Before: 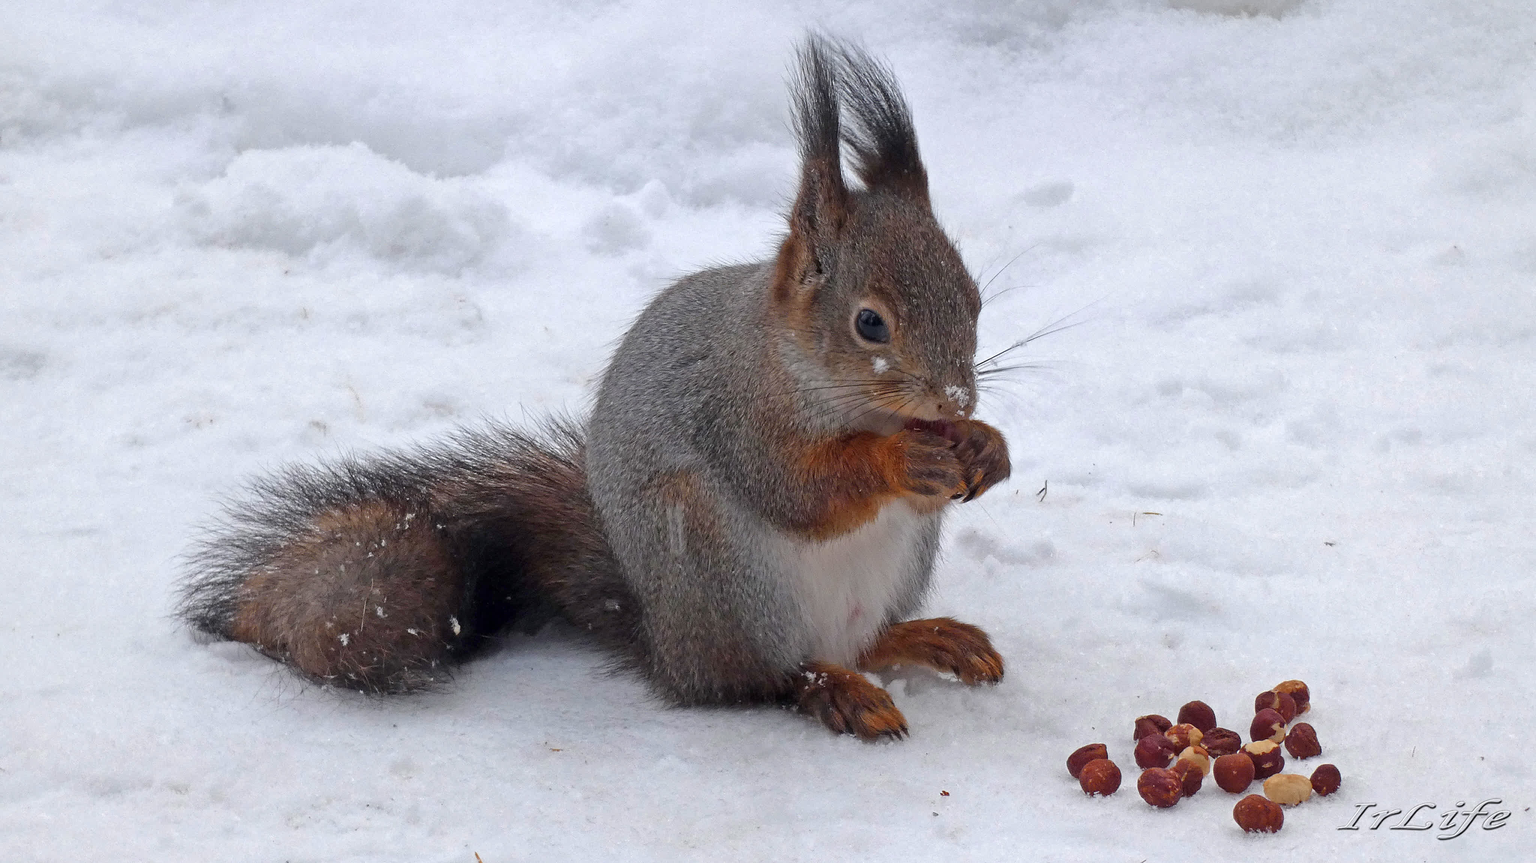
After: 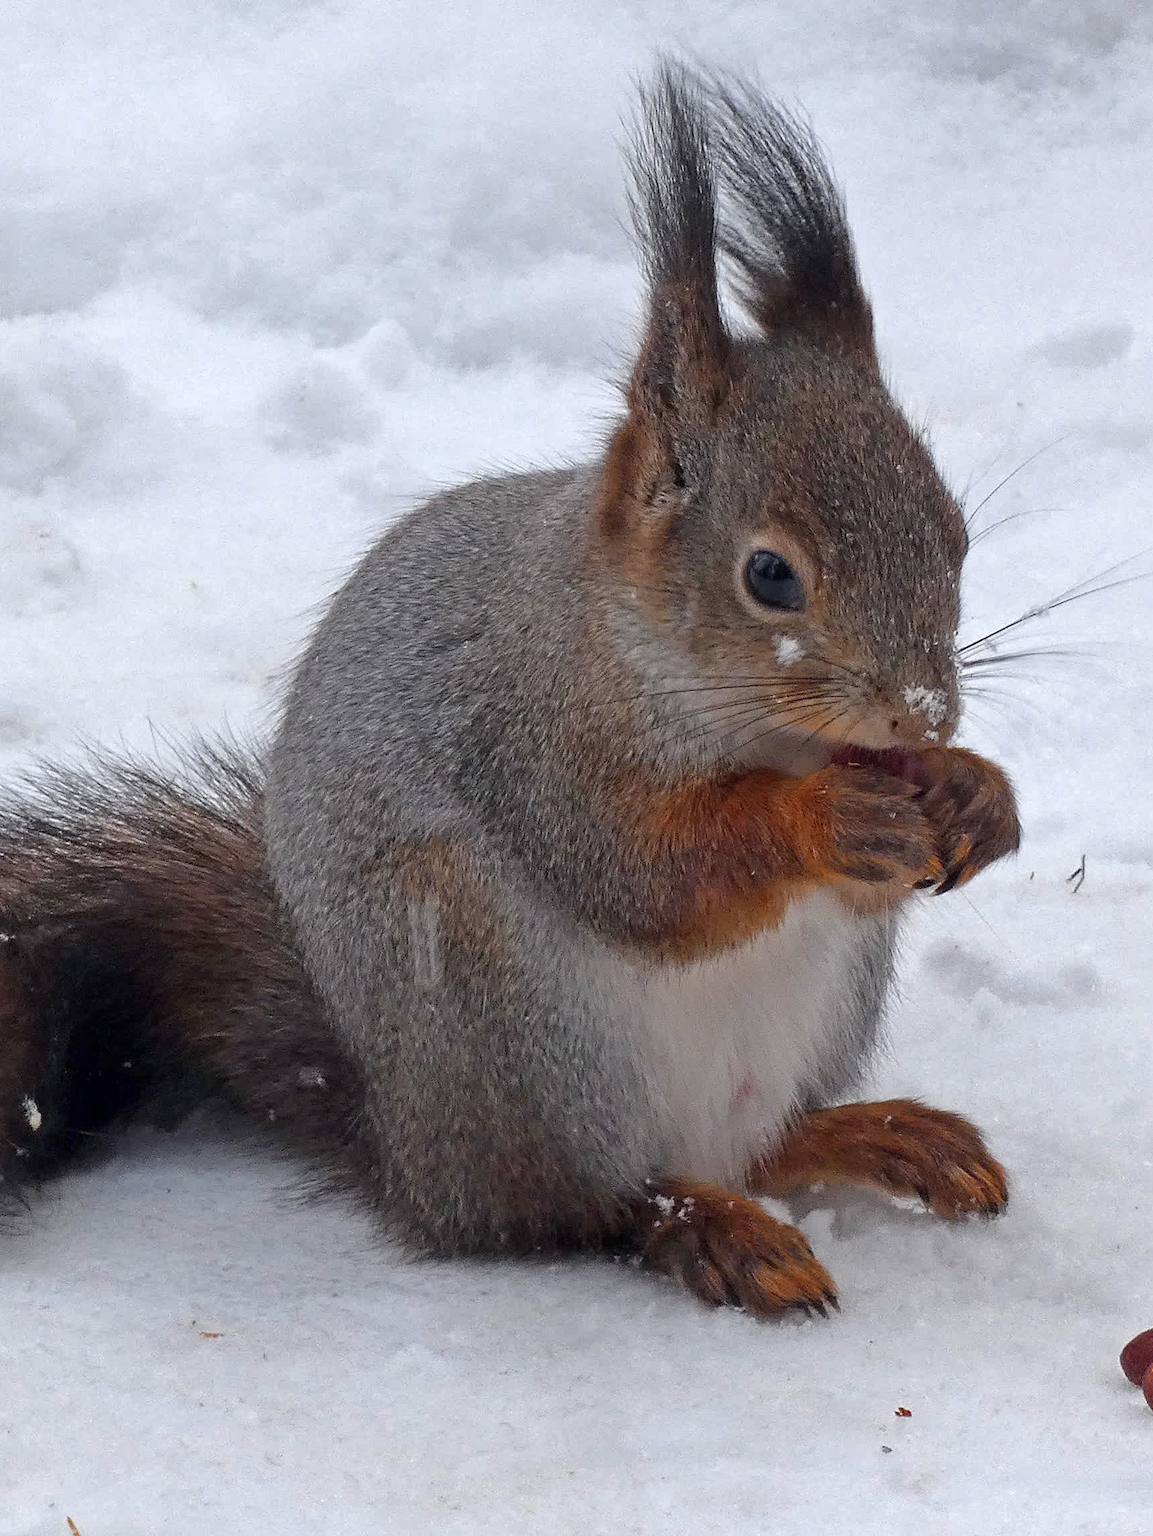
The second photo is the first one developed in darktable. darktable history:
crop: left 28.489%, right 29.305%
